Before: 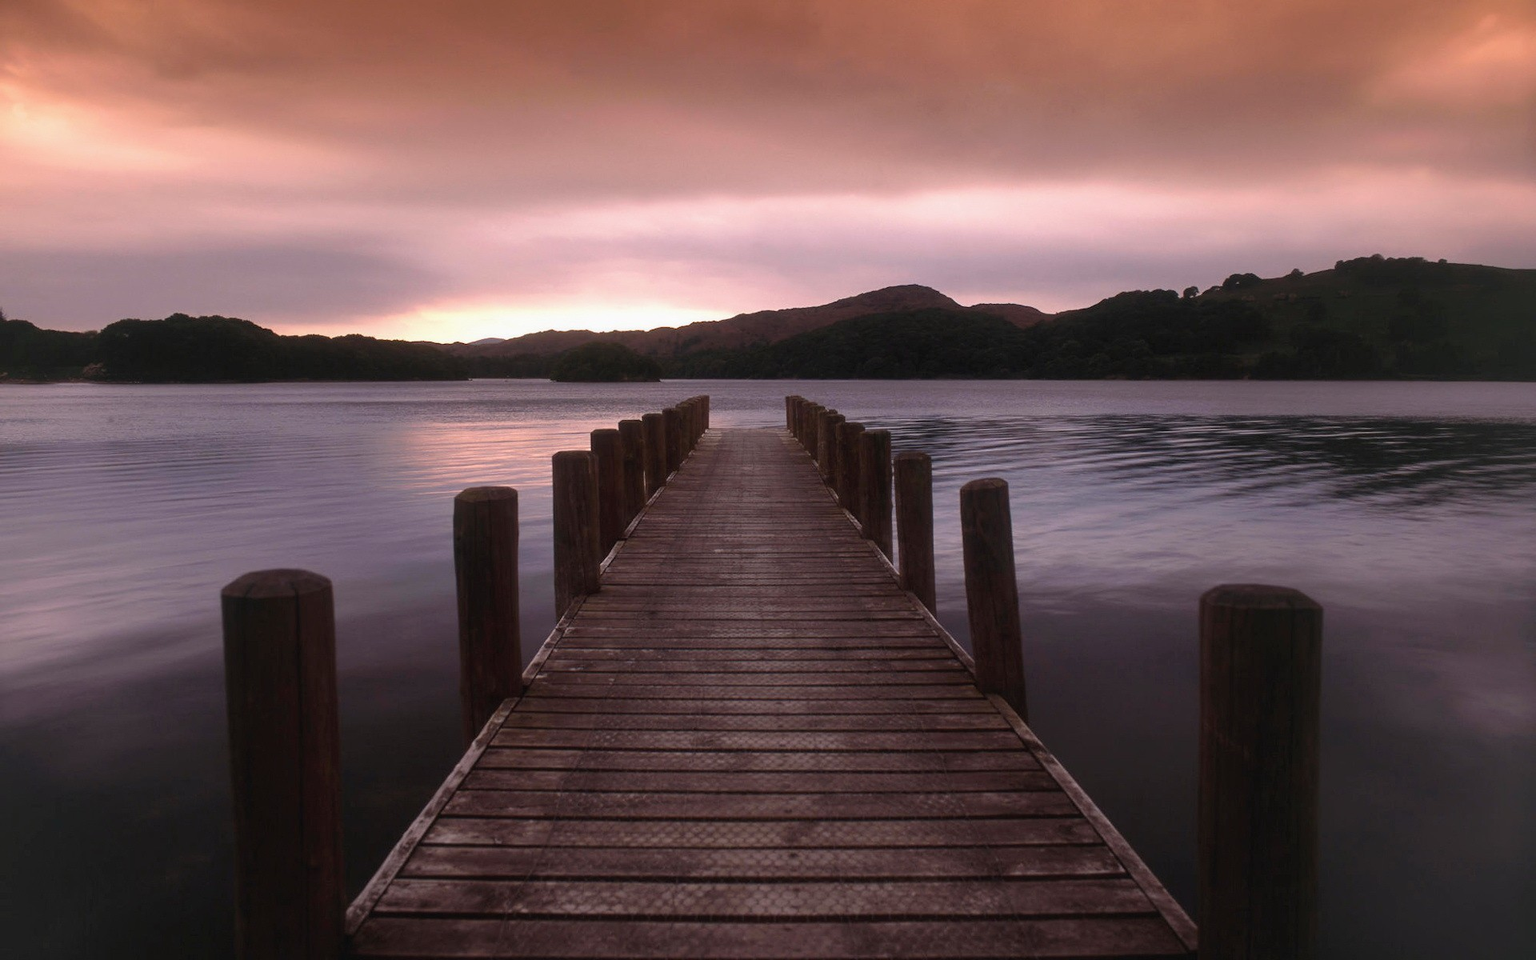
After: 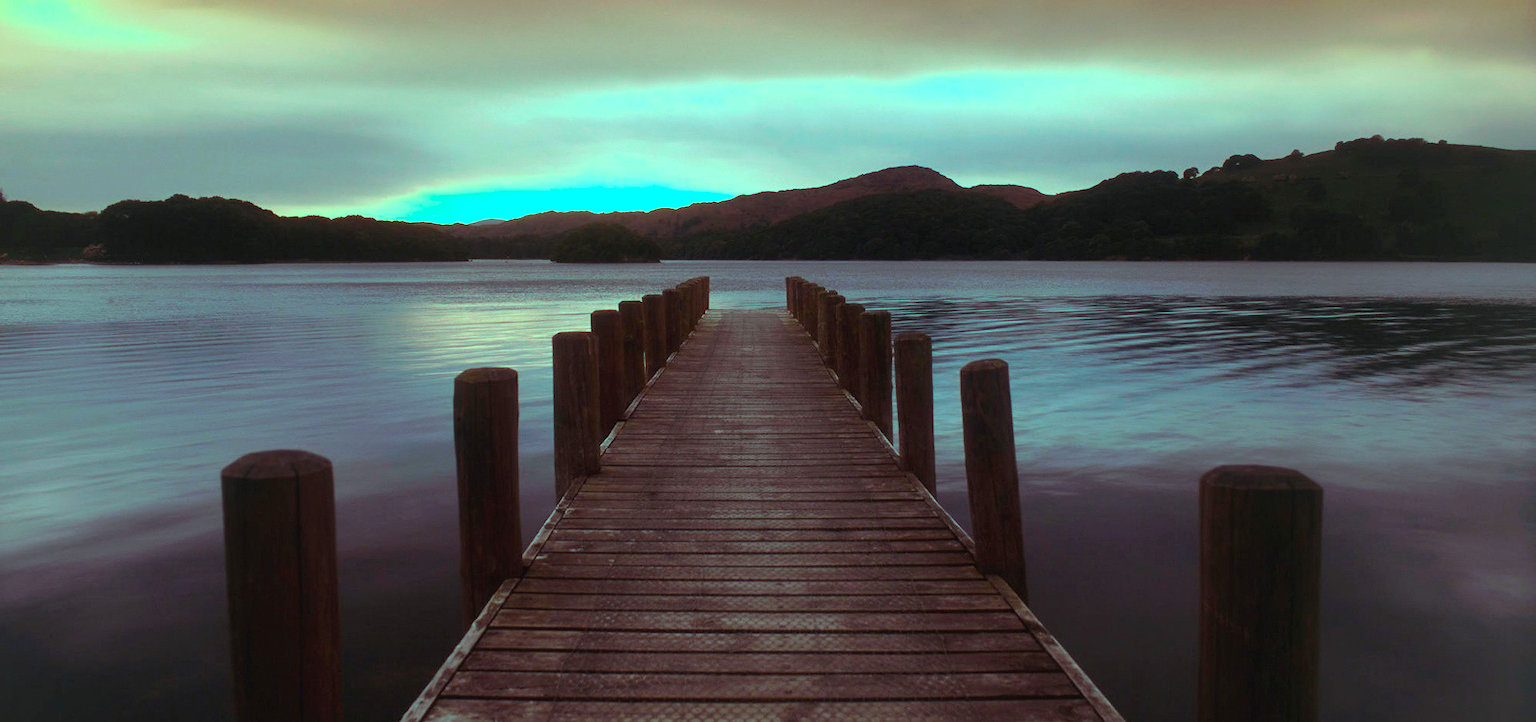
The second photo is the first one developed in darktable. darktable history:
color balance rgb: highlights gain › luminance 20.238%, highlights gain › chroma 13.078%, highlights gain › hue 173.57°, perceptual saturation grading › global saturation 25.254%, global vibrance 20%
crop and rotate: top 12.48%, bottom 12.216%
